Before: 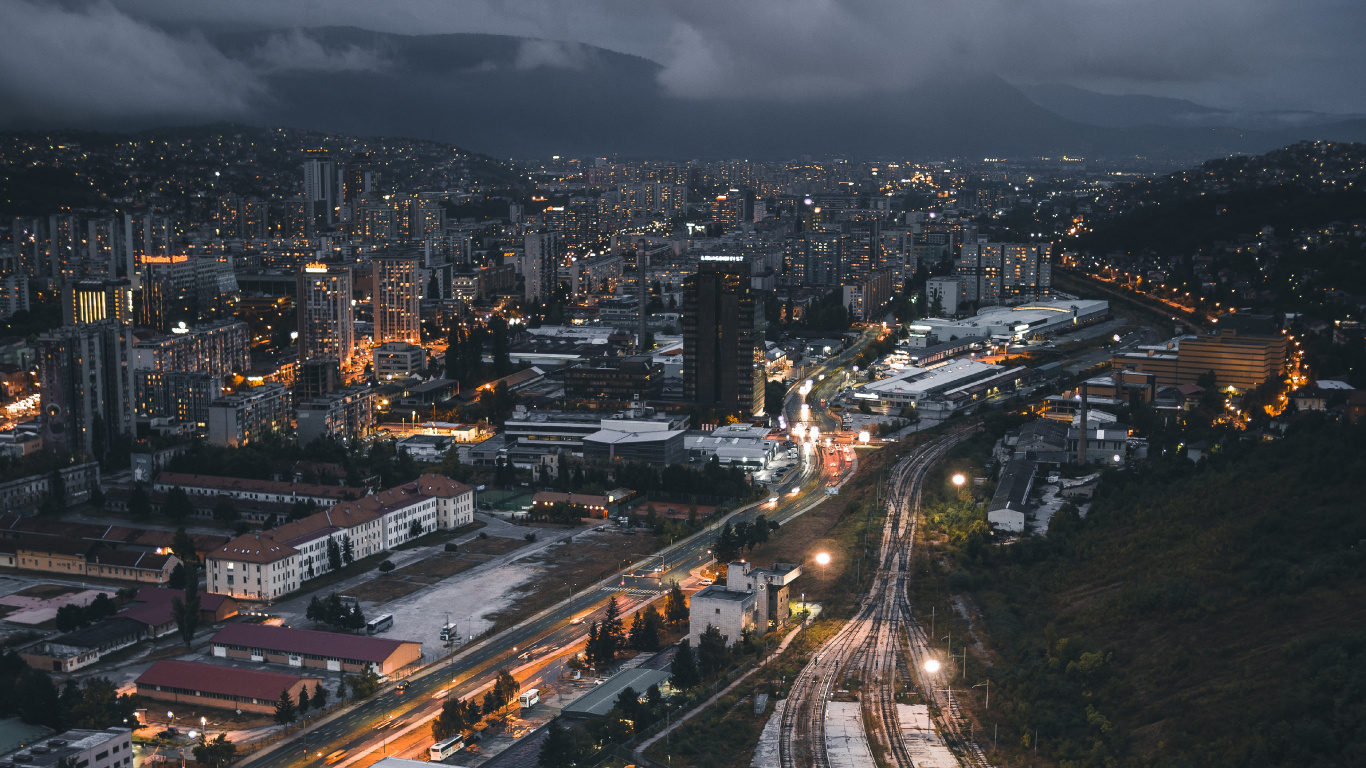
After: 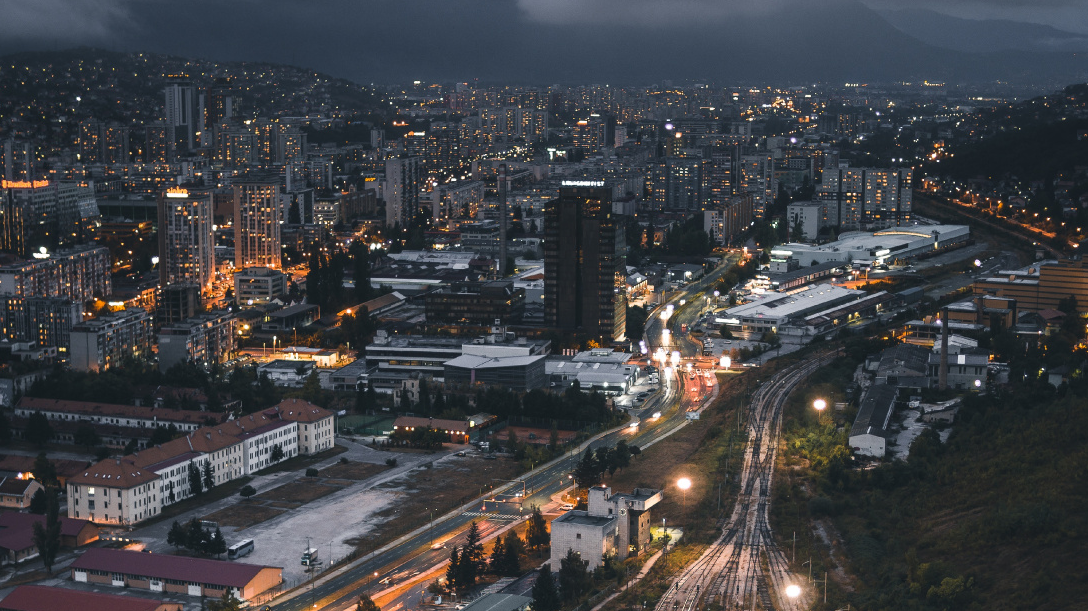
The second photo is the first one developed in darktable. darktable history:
crop and rotate: left 10.248%, top 9.895%, right 10.077%, bottom 10.512%
